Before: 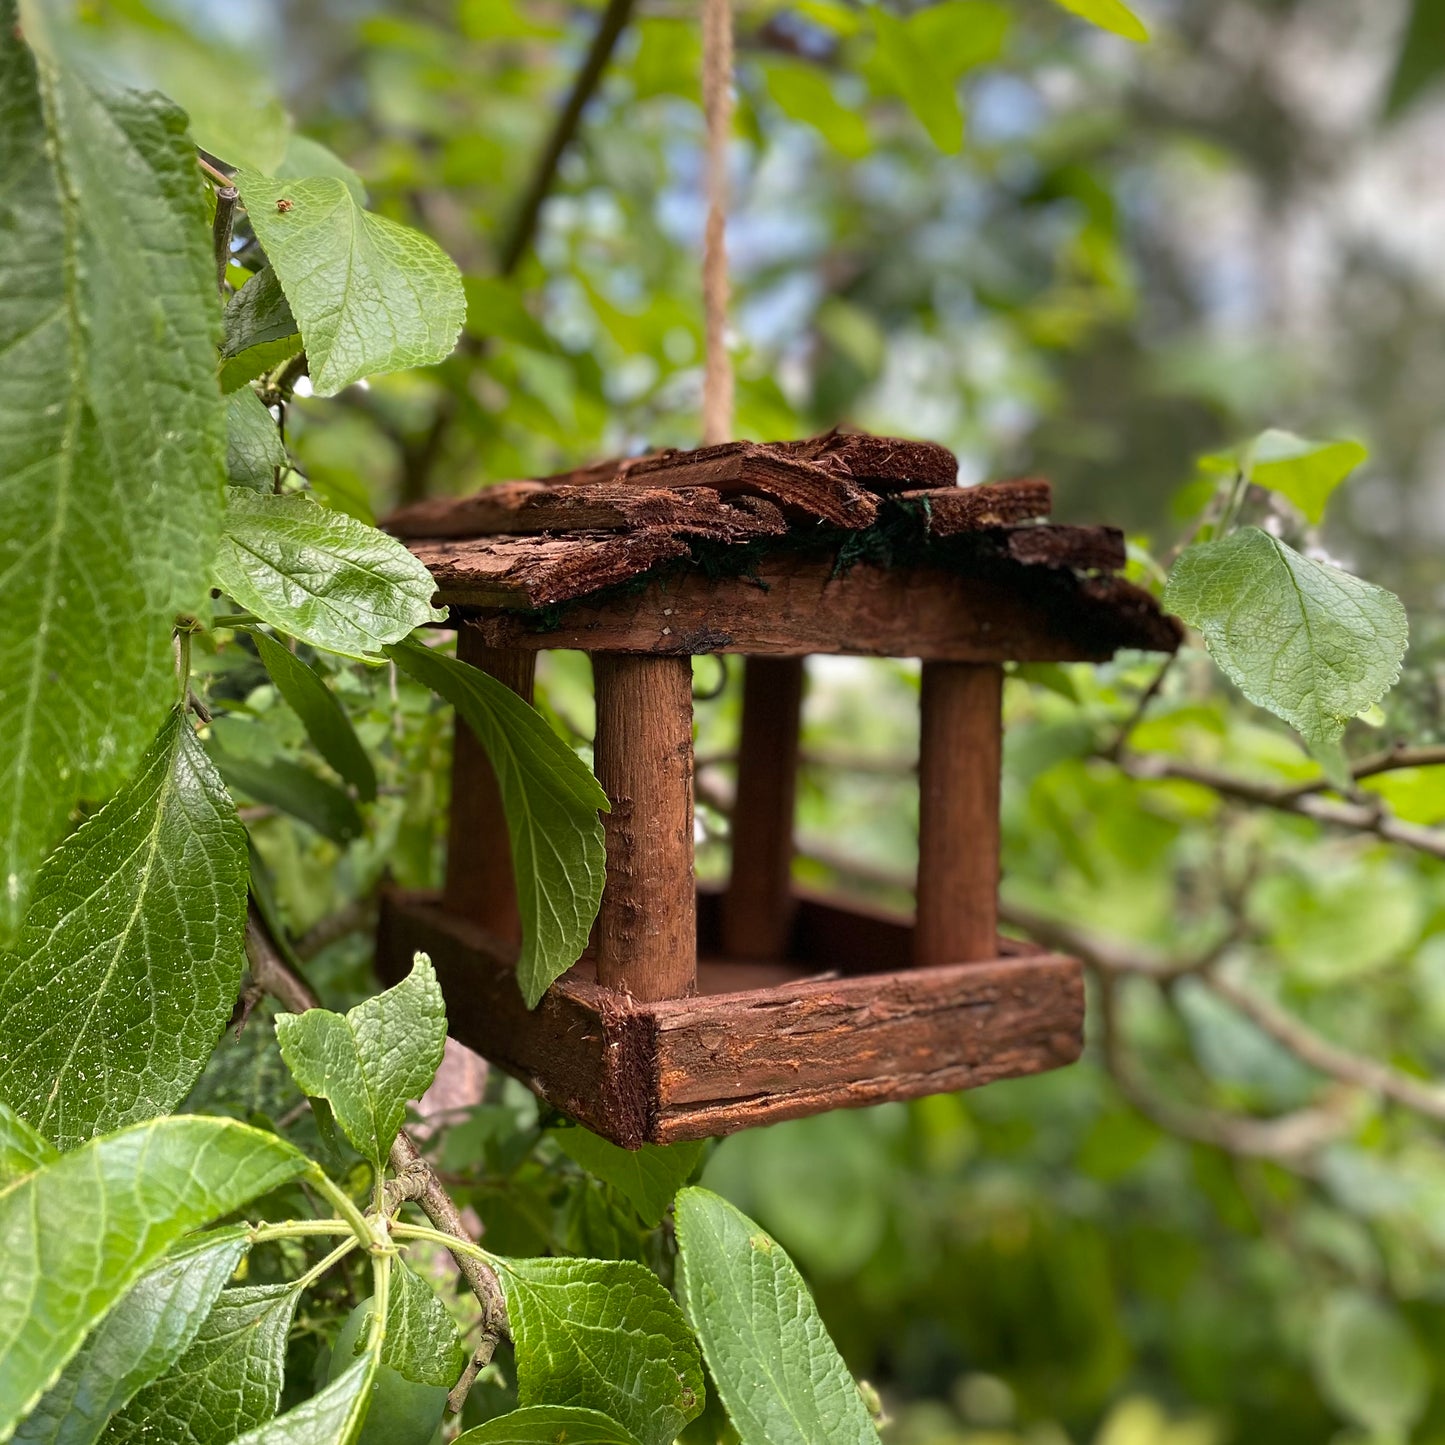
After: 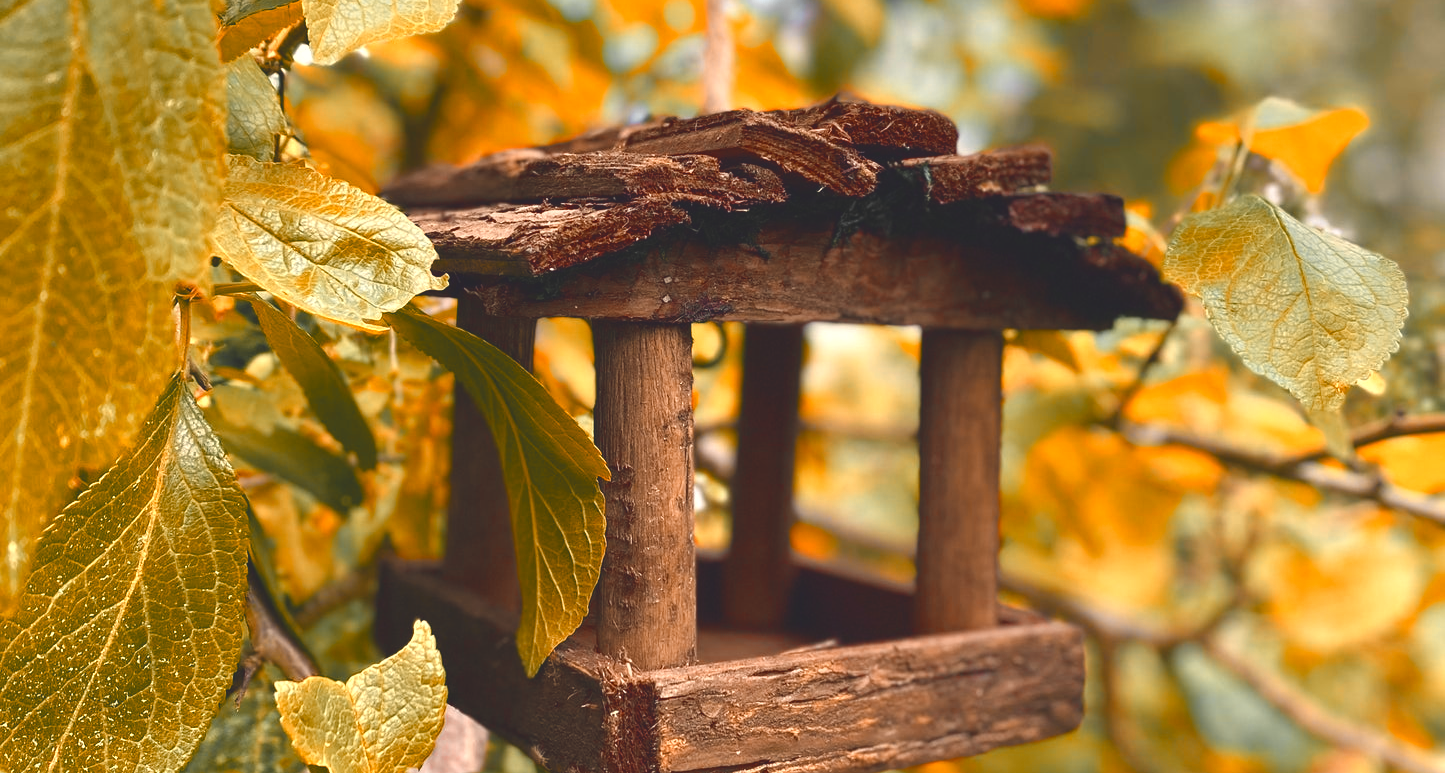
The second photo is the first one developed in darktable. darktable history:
crop and rotate: top 23.043%, bottom 23.437%
color balance rgb: shadows lift › chroma 3%, shadows lift › hue 280.8°, power › hue 330°, highlights gain › chroma 3%, highlights gain › hue 75.6°, global offset › luminance 2%, perceptual saturation grading › global saturation 20%, perceptual saturation grading › highlights -25%, perceptual saturation grading › shadows 50%, global vibrance 20.33%
color zones: curves: ch0 [(0.009, 0.528) (0.136, 0.6) (0.255, 0.586) (0.39, 0.528) (0.522, 0.584) (0.686, 0.736) (0.849, 0.561)]; ch1 [(0.045, 0.781) (0.14, 0.416) (0.257, 0.695) (0.442, 0.032) (0.738, 0.338) (0.818, 0.632) (0.891, 0.741) (1, 0.704)]; ch2 [(0, 0.667) (0.141, 0.52) (0.26, 0.37) (0.474, 0.432) (0.743, 0.286)]
